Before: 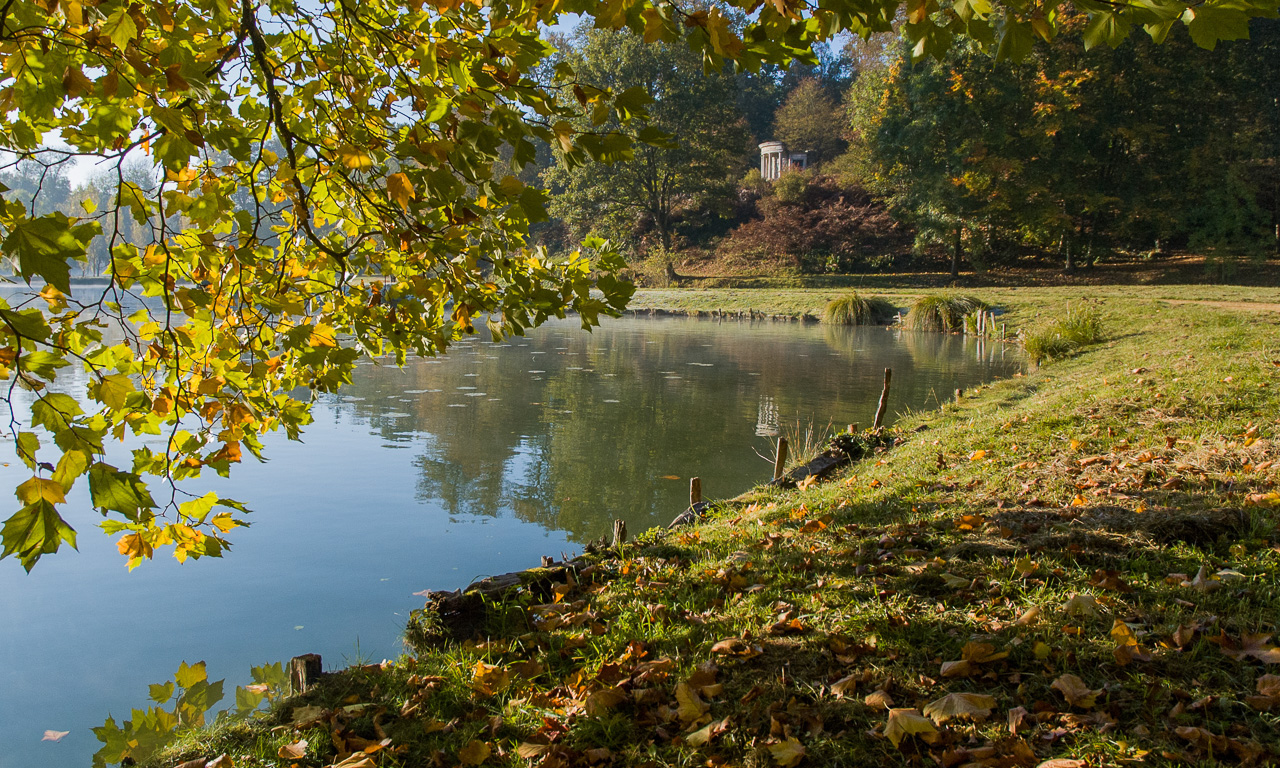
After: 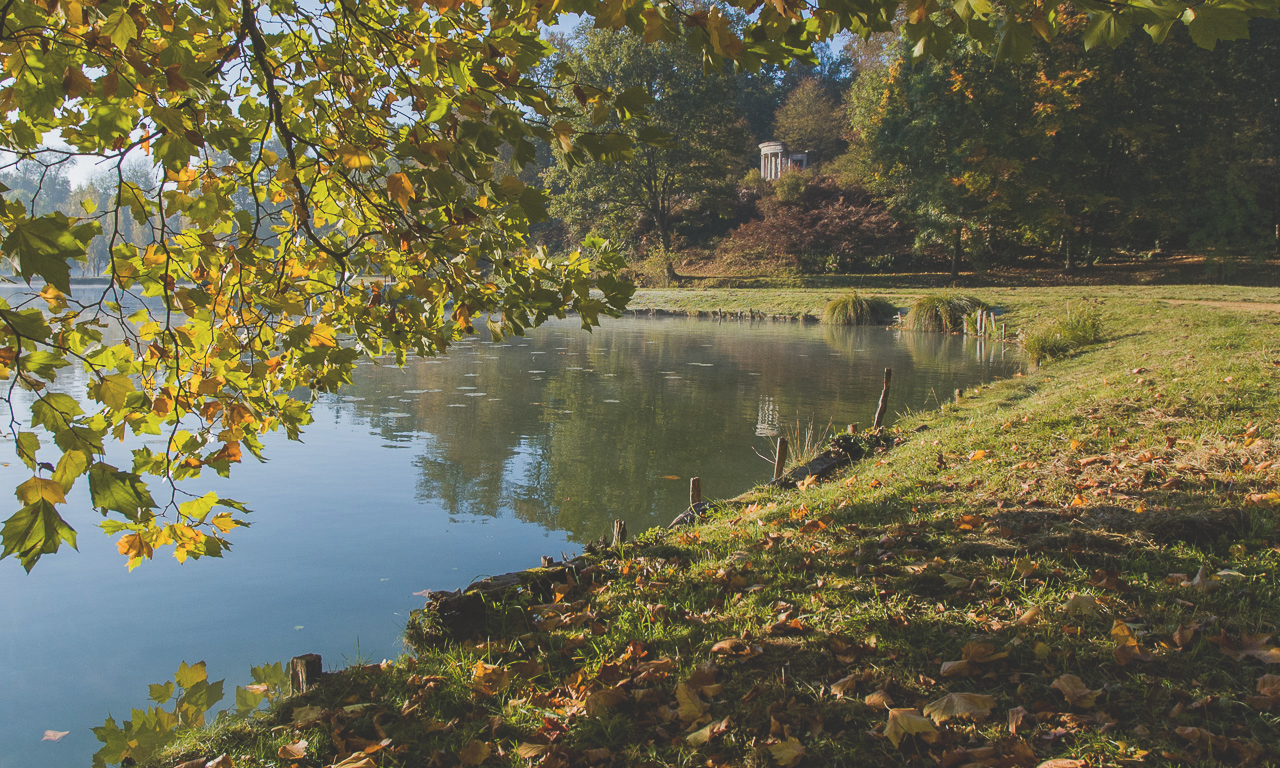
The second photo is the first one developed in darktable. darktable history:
exposure: black level correction -0.026, exposure -0.12 EV, compensate highlight preservation false
